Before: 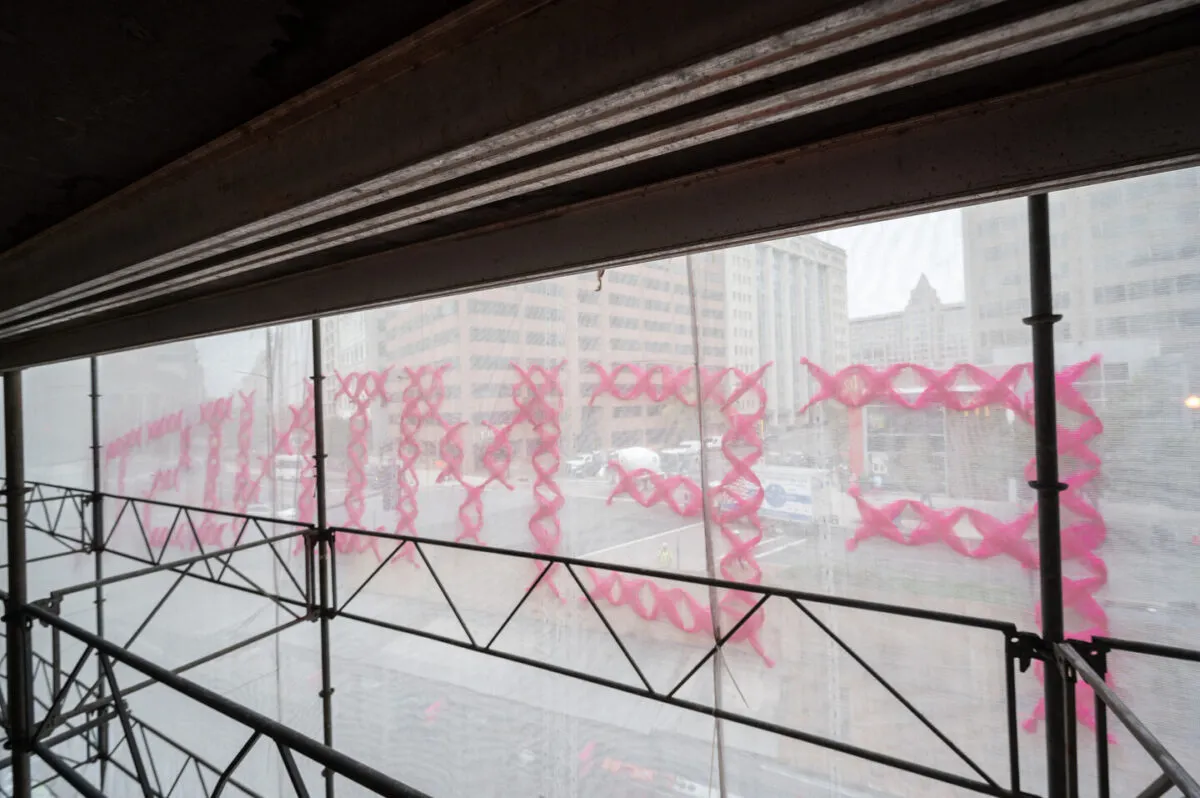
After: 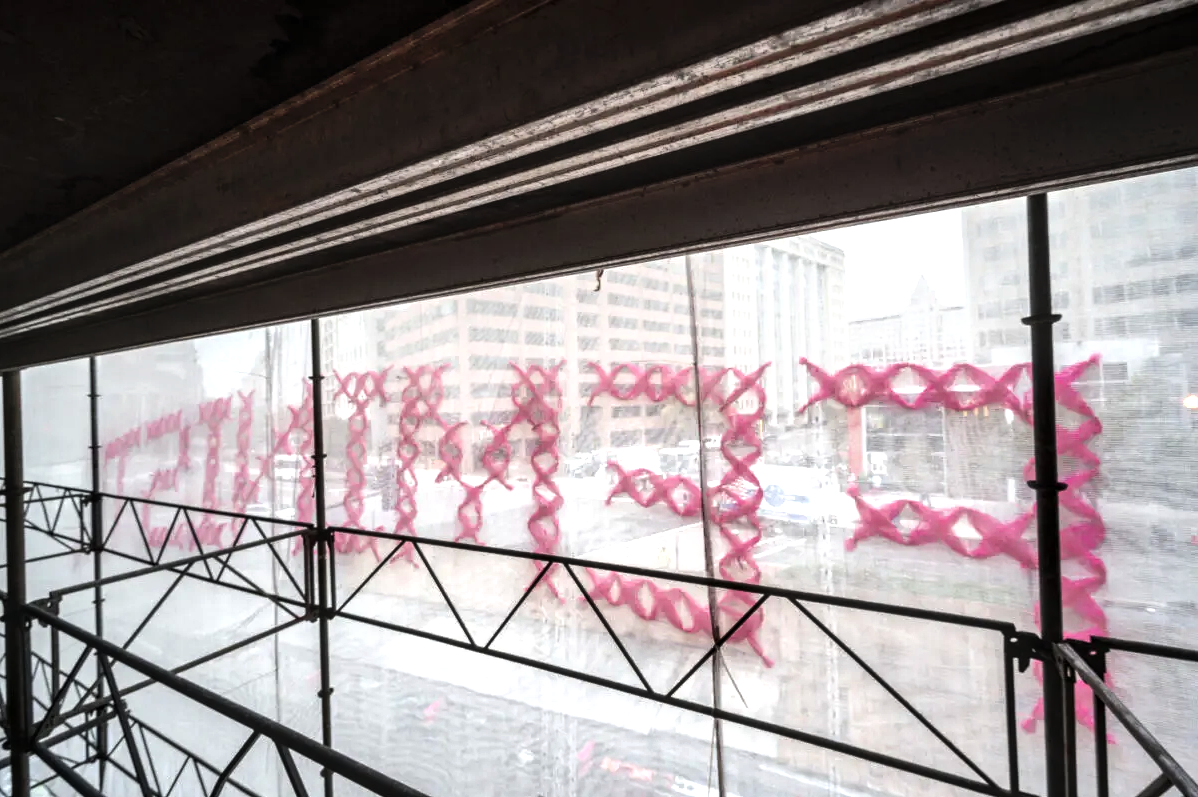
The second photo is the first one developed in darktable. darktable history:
crop and rotate: left 0.155%, bottom 0.009%
shadows and highlights: low approximation 0.01, soften with gaussian
local contrast: detail 130%
tone equalizer: -8 EV -0.748 EV, -7 EV -0.726 EV, -6 EV -0.563 EV, -5 EV -0.378 EV, -3 EV 0.38 EV, -2 EV 0.6 EV, -1 EV 0.687 EV, +0 EV 0.734 EV, edges refinement/feathering 500, mask exposure compensation -1.57 EV, preserve details no
